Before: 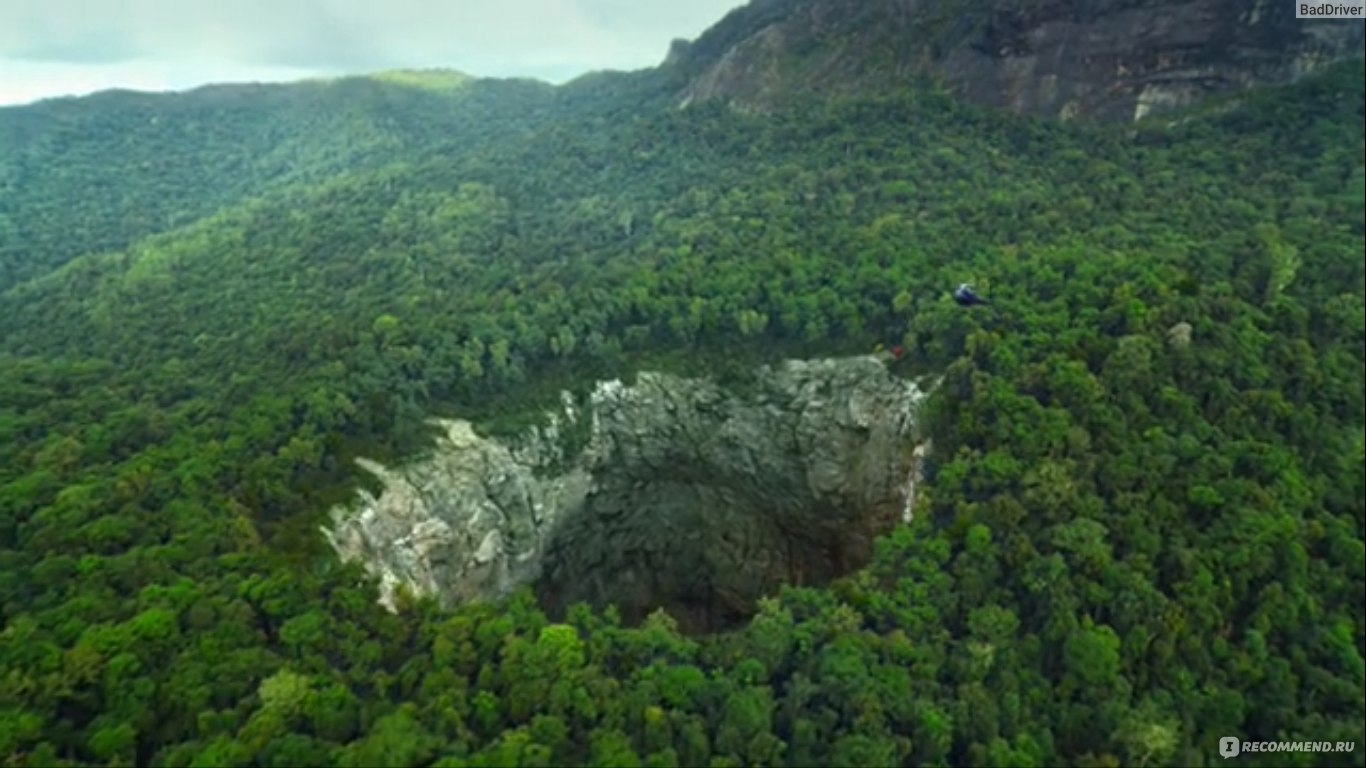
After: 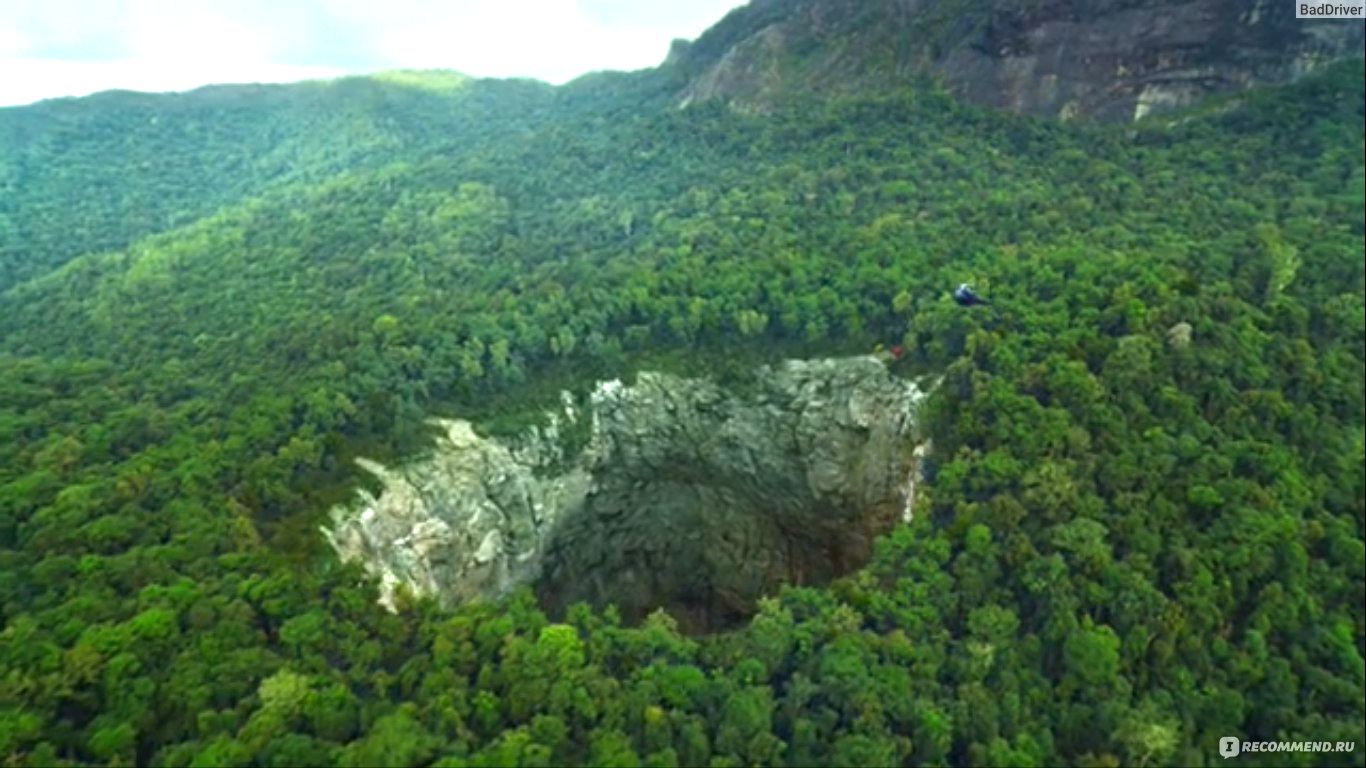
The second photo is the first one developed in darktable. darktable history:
velvia: strength 16.8%
exposure: black level correction 0, exposure 0.593 EV, compensate highlight preservation false
